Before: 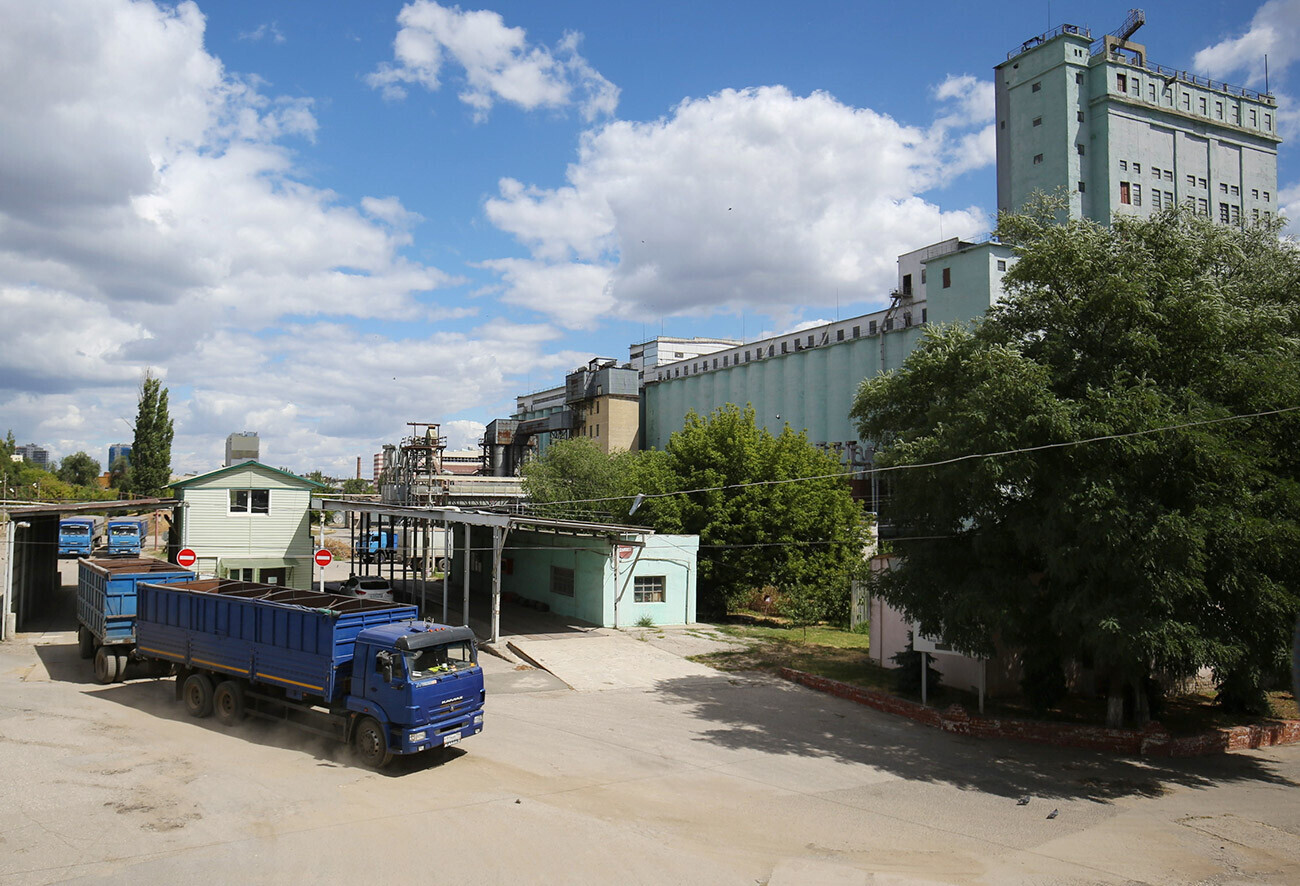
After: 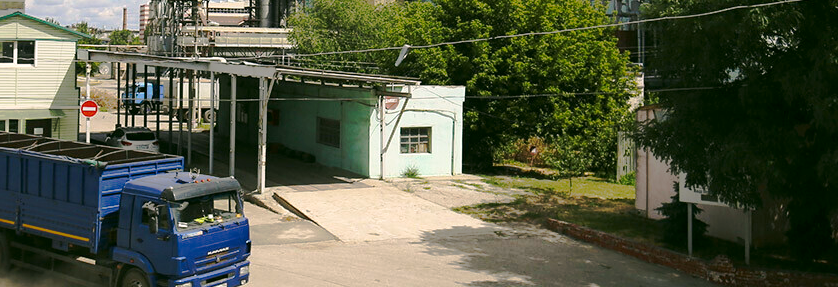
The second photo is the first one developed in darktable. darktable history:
color correction: highlights a* 4.33, highlights b* 4.97, shadows a* -7.41, shadows b* 4.74
tone curve: curves: ch0 [(0, 0) (0.003, 0.005) (0.011, 0.012) (0.025, 0.026) (0.044, 0.046) (0.069, 0.071) (0.1, 0.098) (0.136, 0.135) (0.177, 0.178) (0.224, 0.217) (0.277, 0.274) (0.335, 0.335) (0.399, 0.442) (0.468, 0.543) (0.543, 0.6) (0.623, 0.628) (0.709, 0.679) (0.801, 0.782) (0.898, 0.904) (1, 1)], preserve colors none
crop: left 18.05%, top 50.773%, right 17.423%, bottom 16.799%
exposure: exposure 0.166 EV, compensate highlight preservation false
